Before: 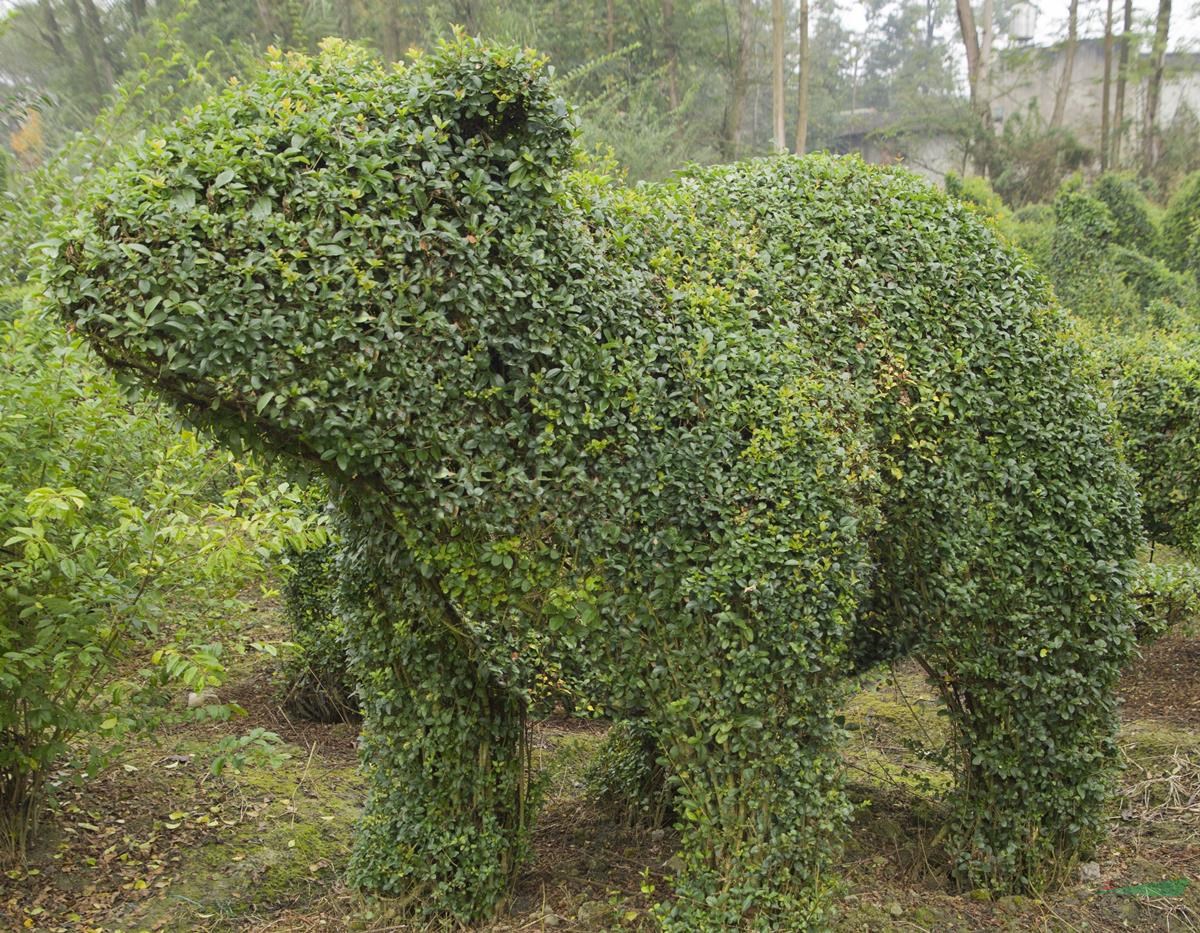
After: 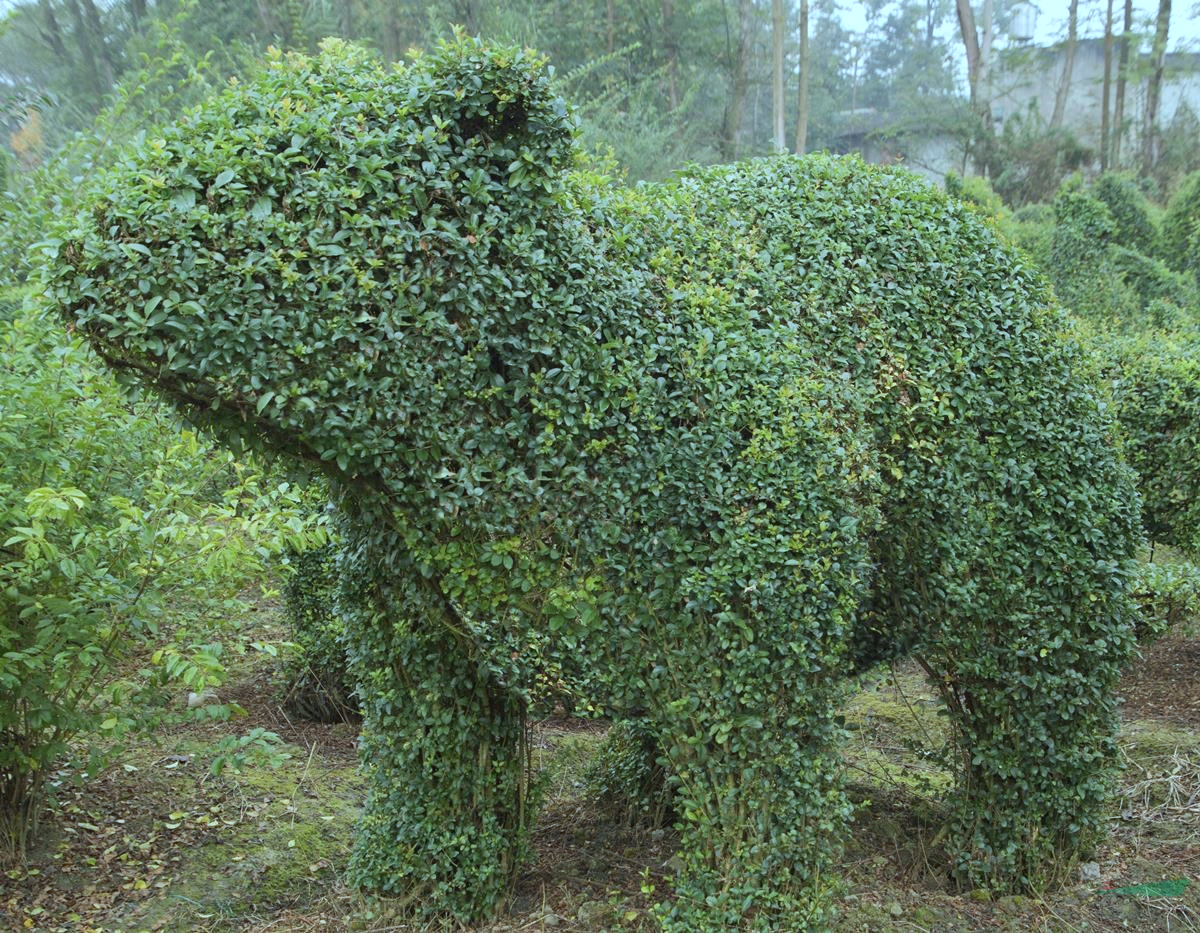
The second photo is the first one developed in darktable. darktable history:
color correction: highlights a* -10.55, highlights b* -18.98
